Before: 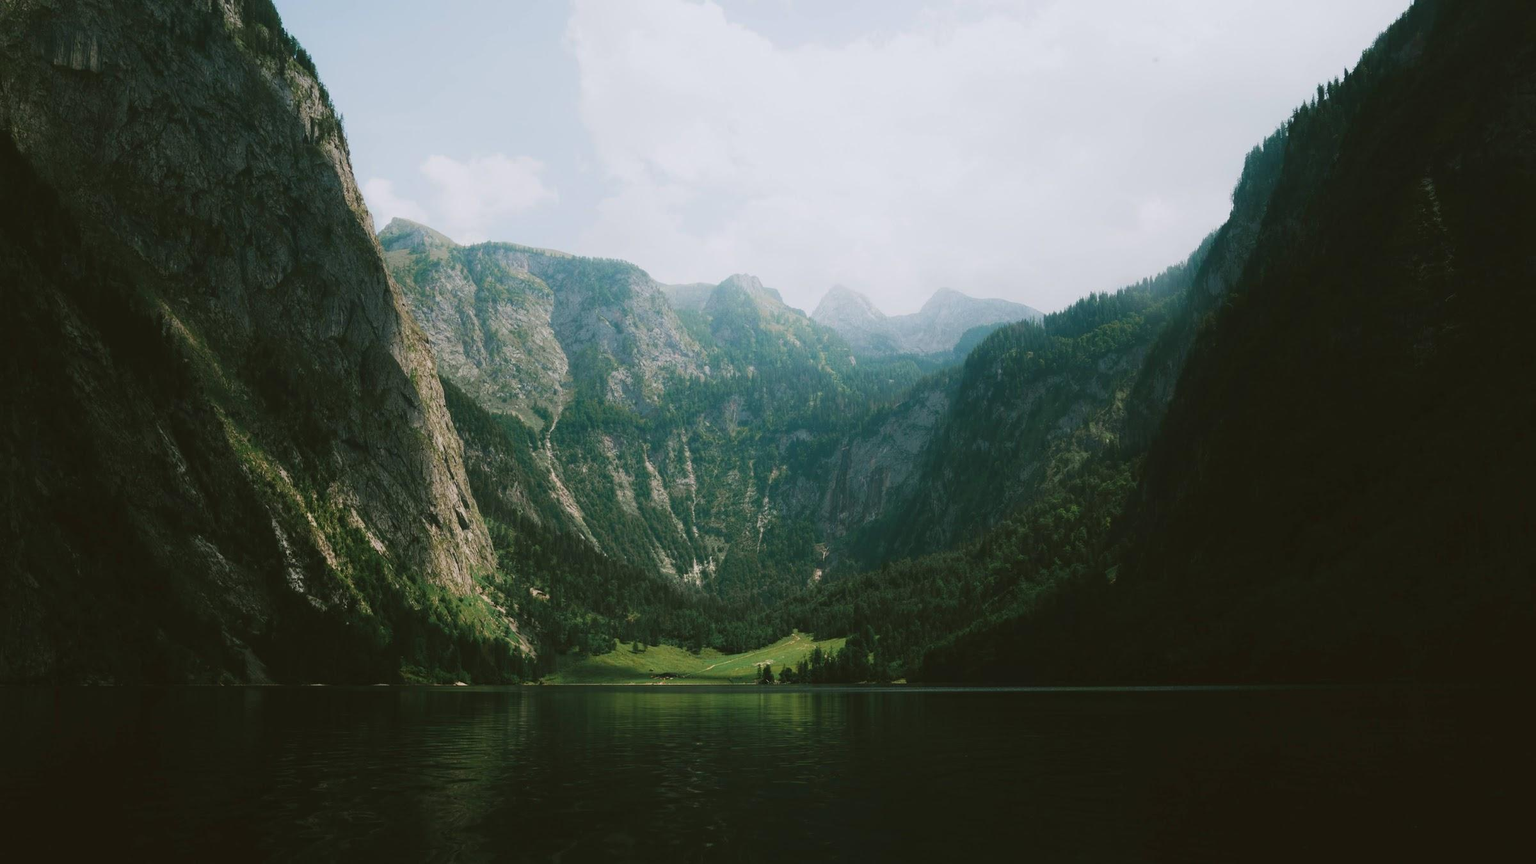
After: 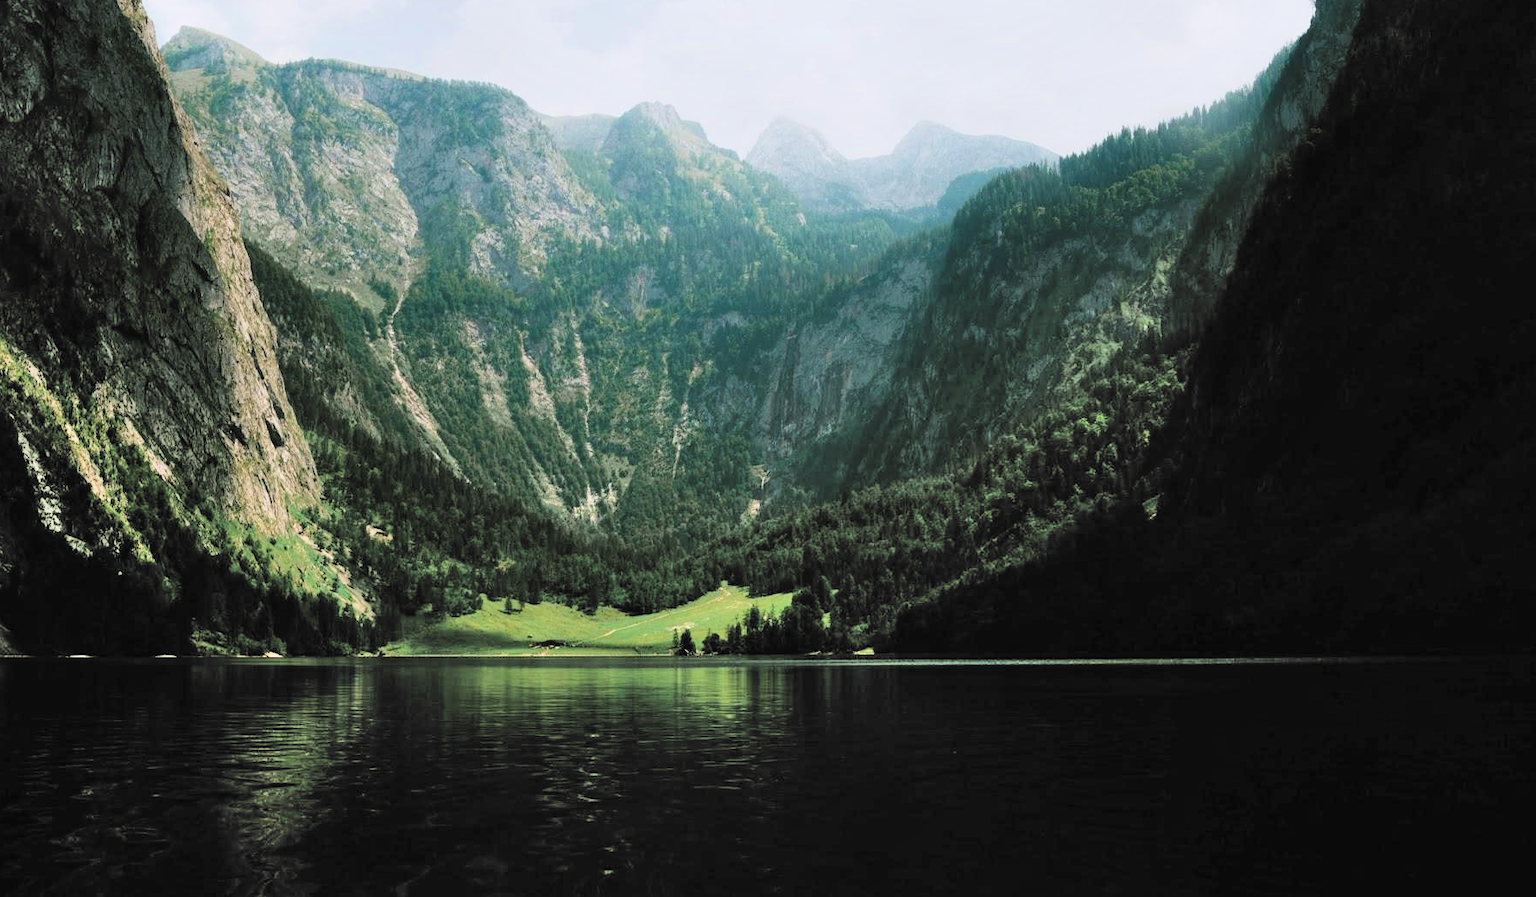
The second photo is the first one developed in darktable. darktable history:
filmic rgb: black relative exposure -5.07 EV, white relative exposure 3.18 EV, hardness 3.44, contrast 1.184, highlights saturation mix -31.14%, color science v6 (2022)
crop: left 16.867%, top 22.966%, right 8.967%
shadows and highlights: shadows 61.06, soften with gaussian
exposure: exposure 0.635 EV, compensate exposure bias true, compensate highlight preservation false
